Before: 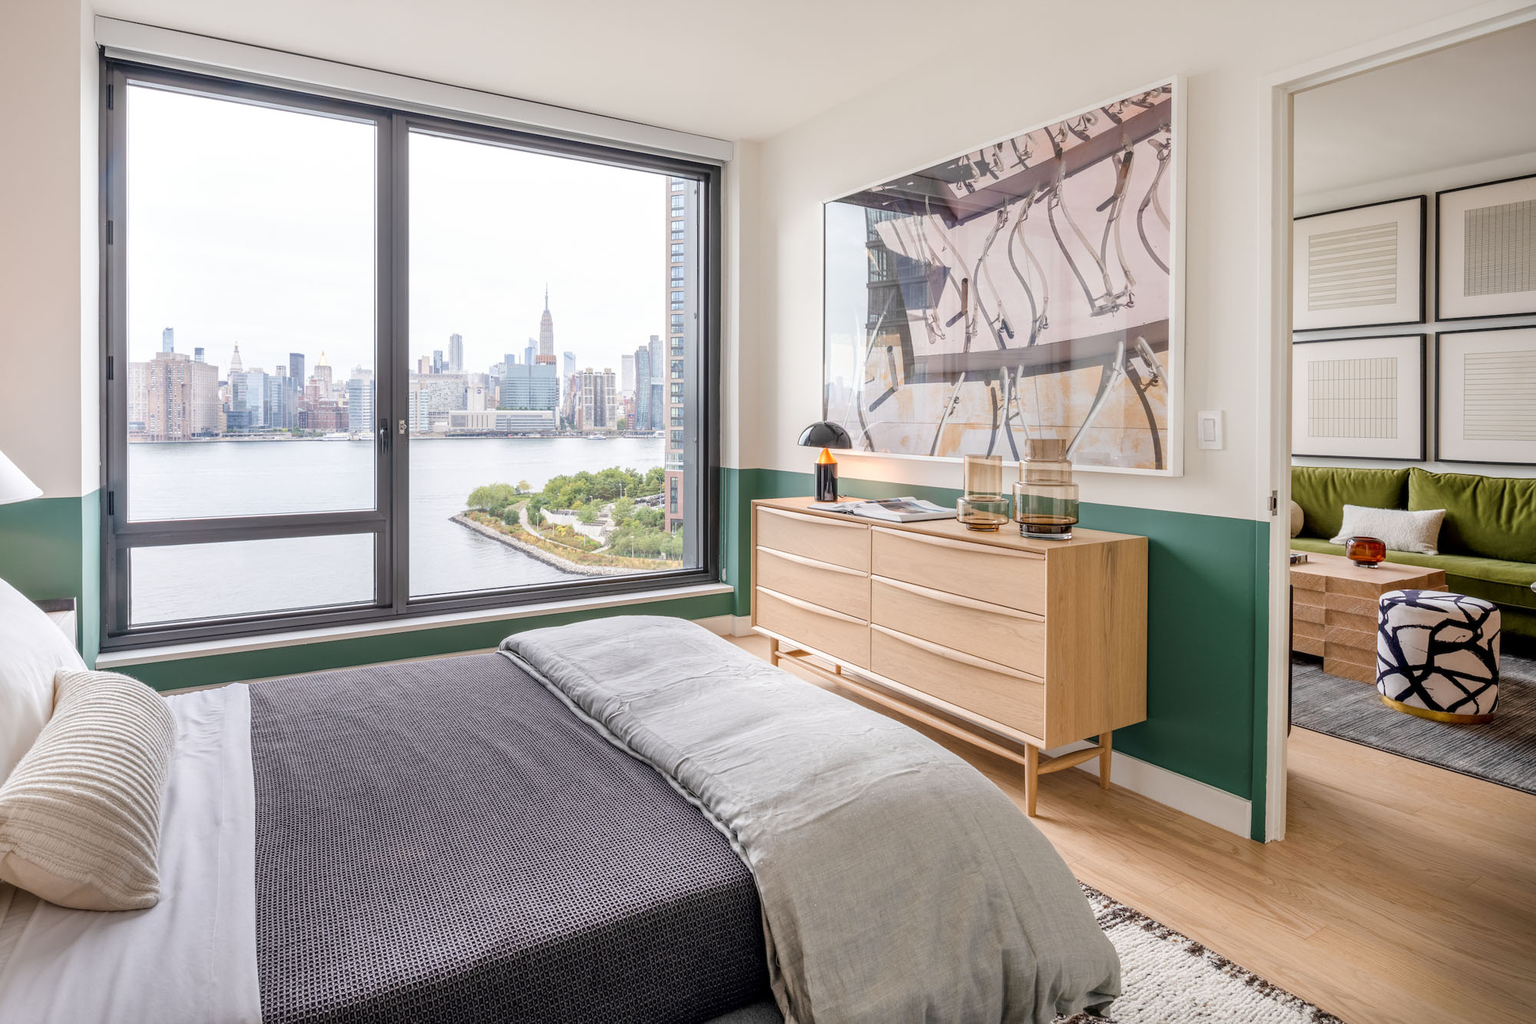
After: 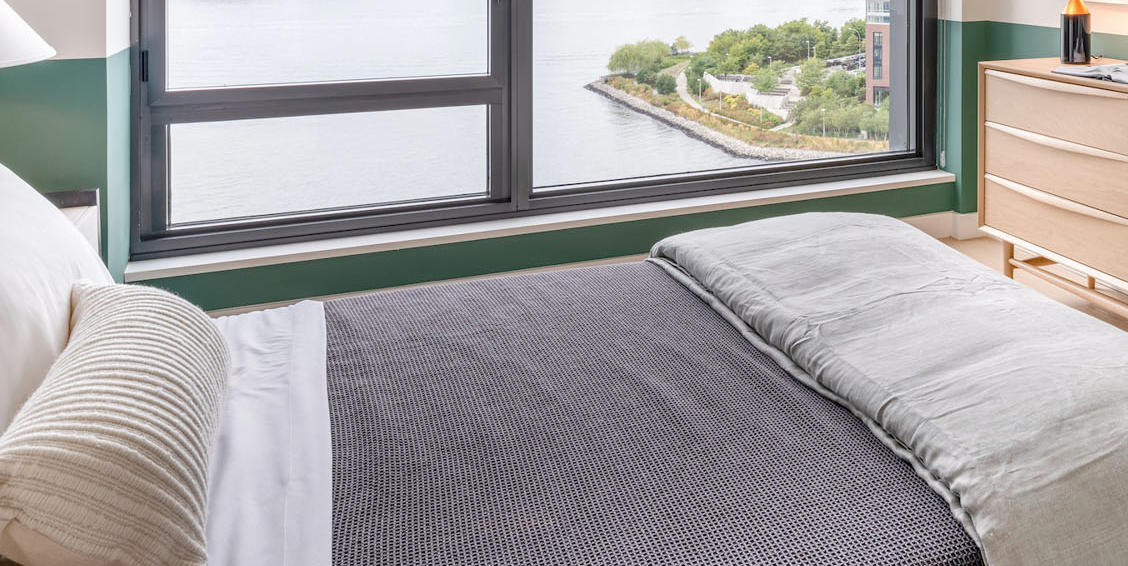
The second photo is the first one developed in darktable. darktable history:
crop: top 44.24%, right 43.583%, bottom 13.291%
color balance rgb: shadows lift › chroma 0.891%, shadows lift › hue 113.66°, global offset › luminance -0.274%, global offset › hue 262.97°, perceptual saturation grading › global saturation -2.43%, perceptual saturation grading › highlights -7.052%, perceptual saturation grading › mid-tones 8.281%, perceptual saturation grading › shadows 4.38%
